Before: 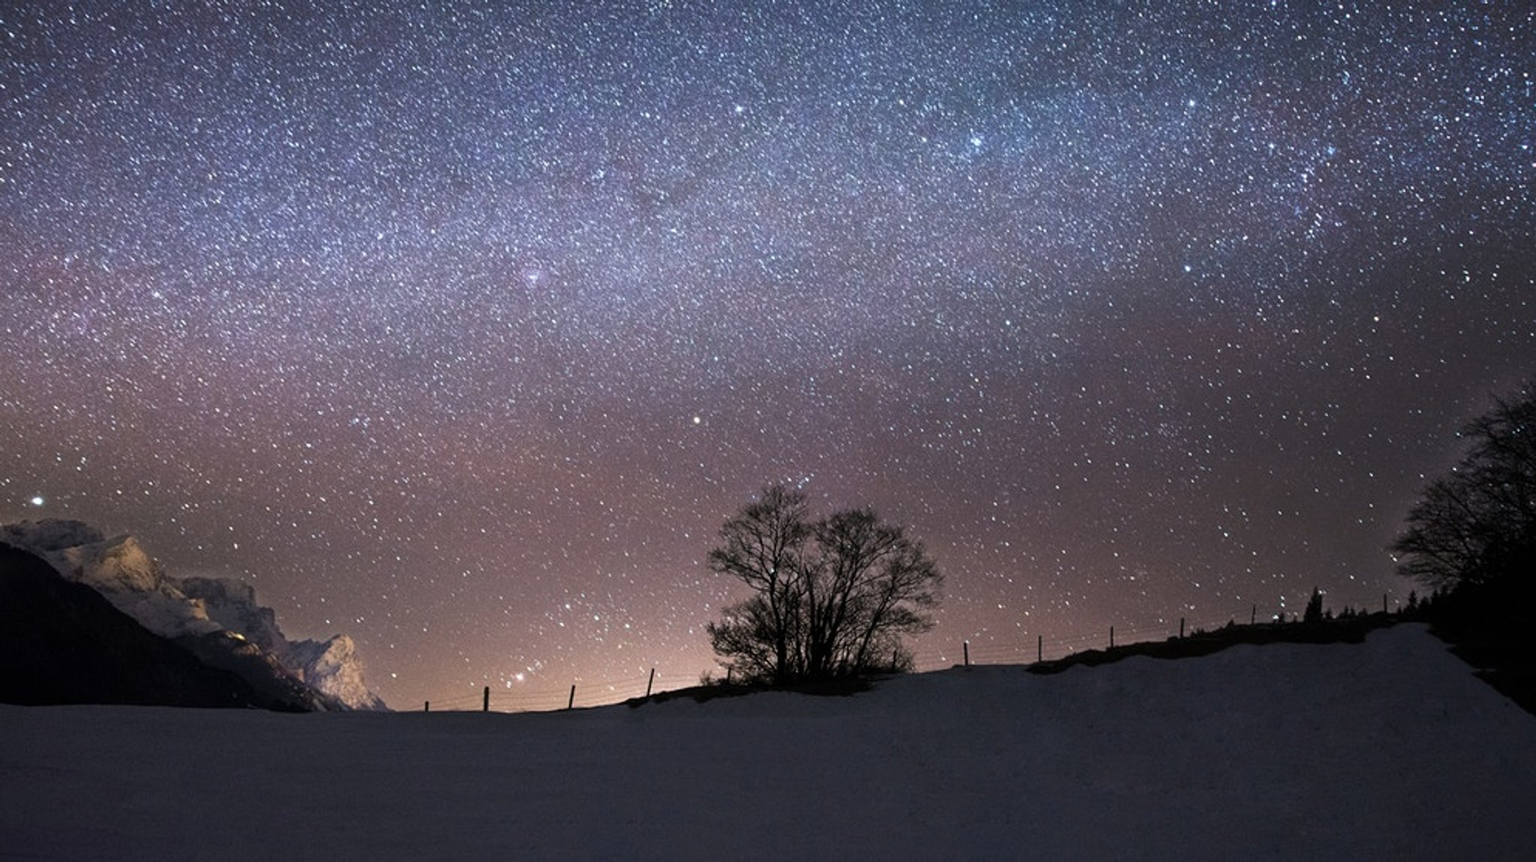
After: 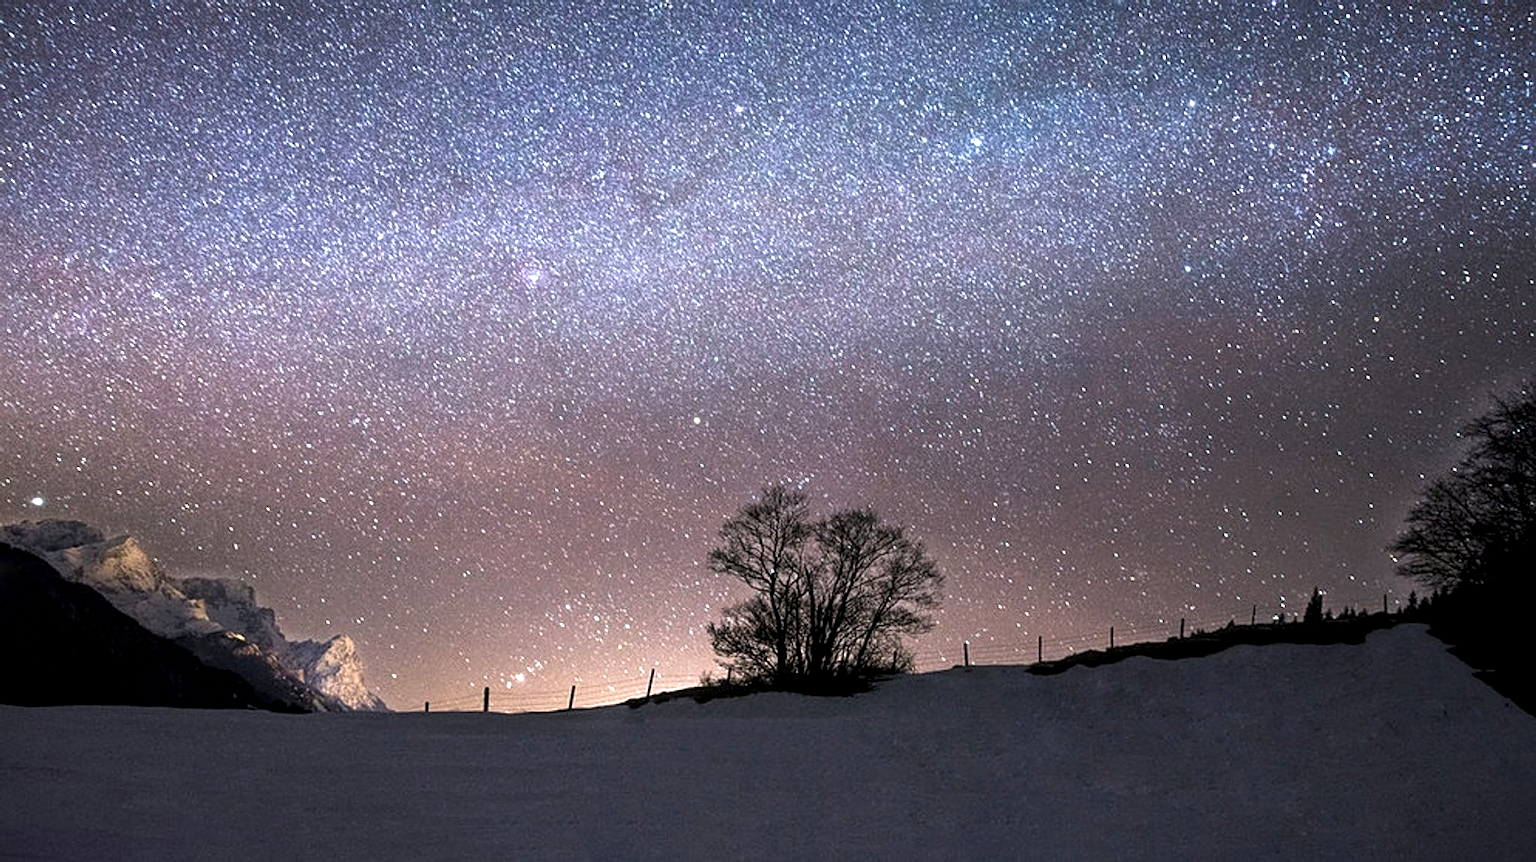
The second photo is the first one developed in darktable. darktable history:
sharpen: radius 1.921
exposure: exposure 0.608 EV, compensate highlight preservation false
local contrast: highlights 97%, shadows 90%, detail 160%, midtone range 0.2
